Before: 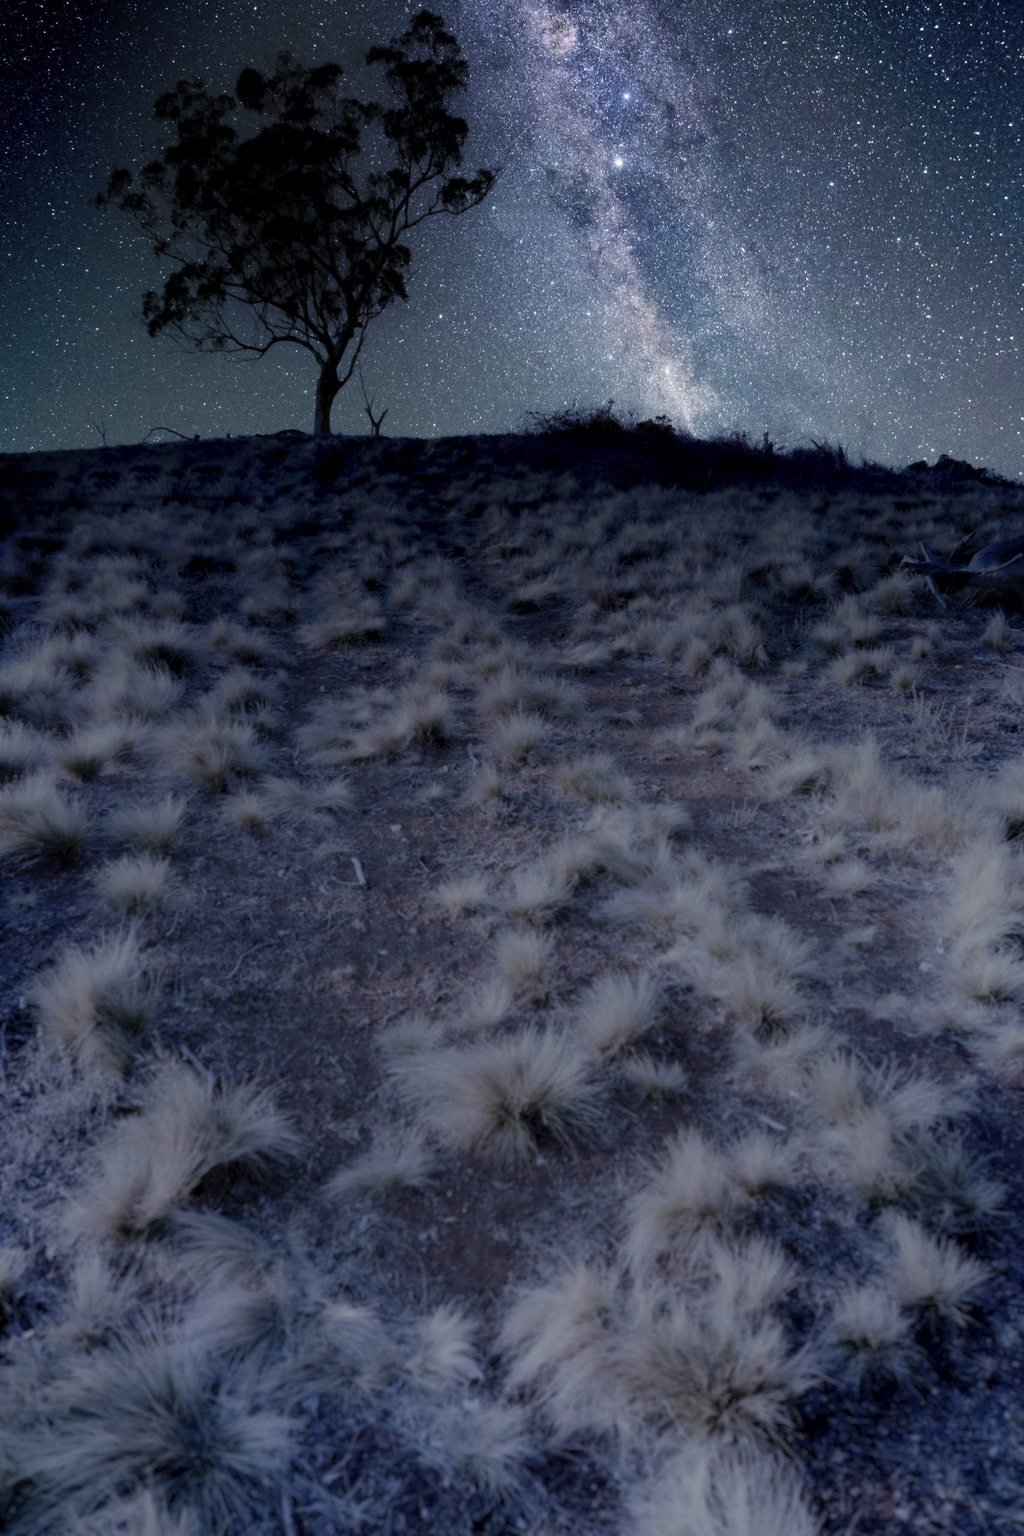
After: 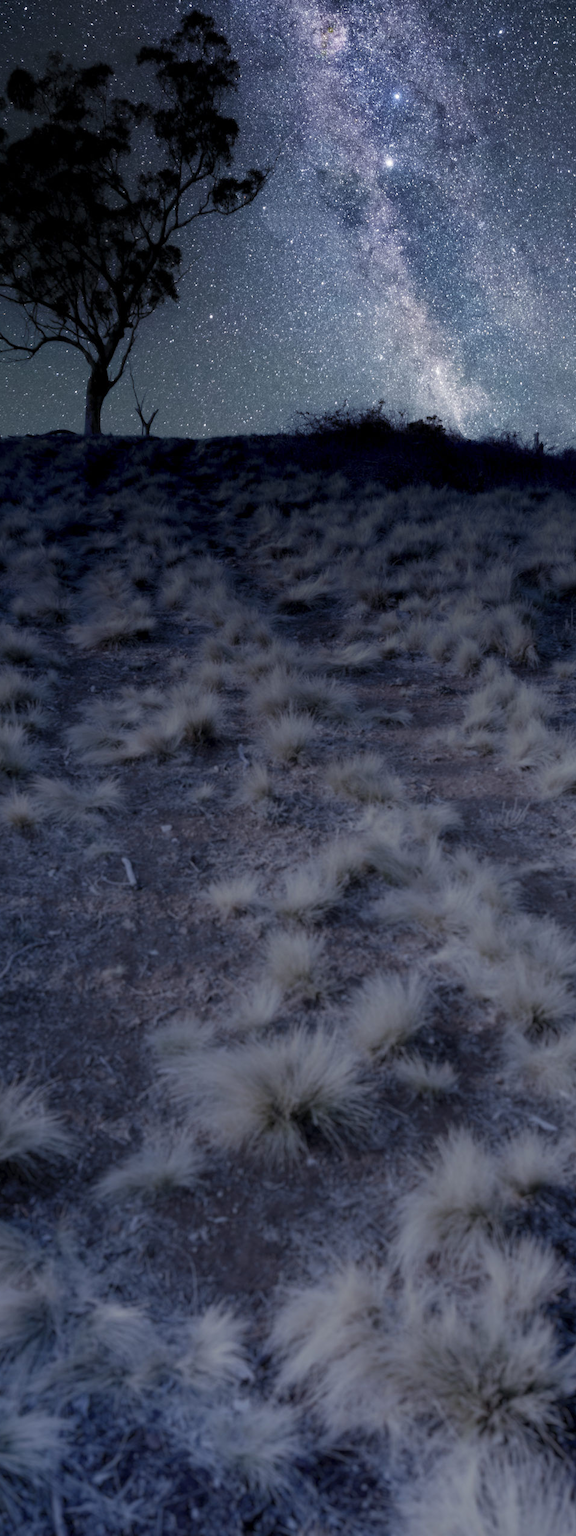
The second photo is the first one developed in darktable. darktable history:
crop and rotate: left 22.467%, right 21.254%
